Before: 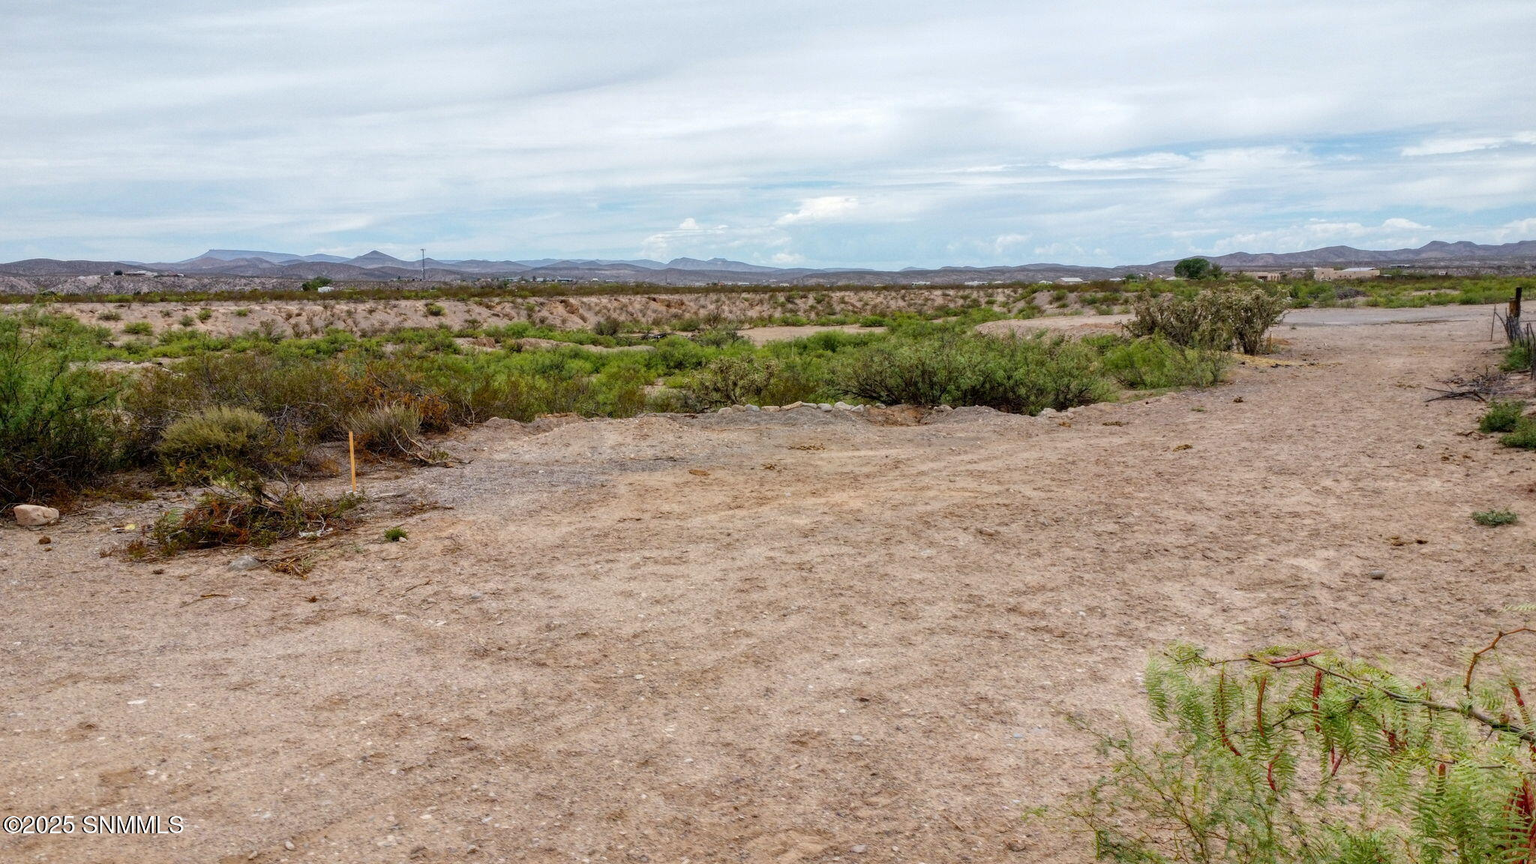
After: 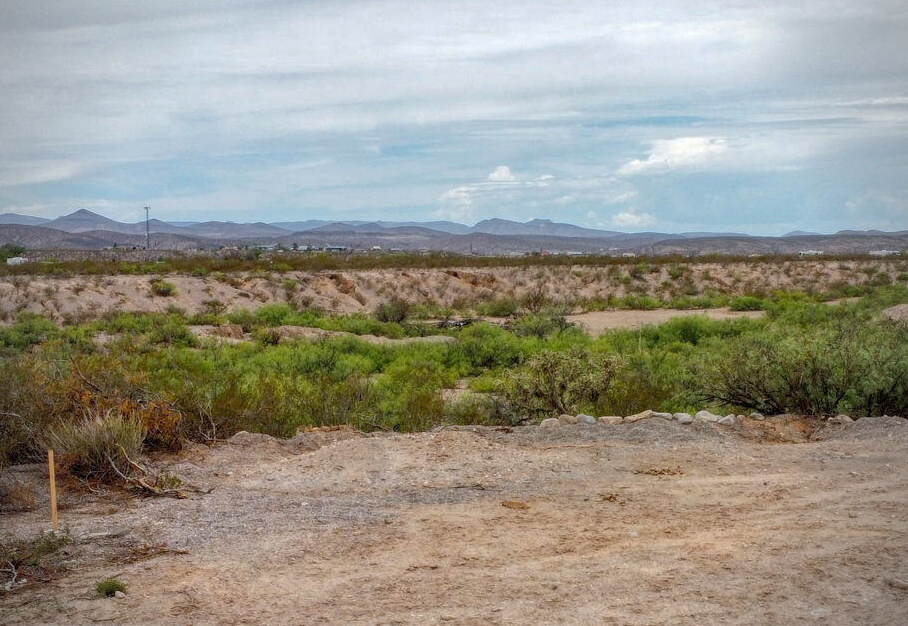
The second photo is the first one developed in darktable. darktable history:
tone equalizer: on, module defaults
vignetting: on, module defaults
crop: left 20.392%, top 10.869%, right 35.234%, bottom 34.751%
shadows and highlights: on, module defaults
